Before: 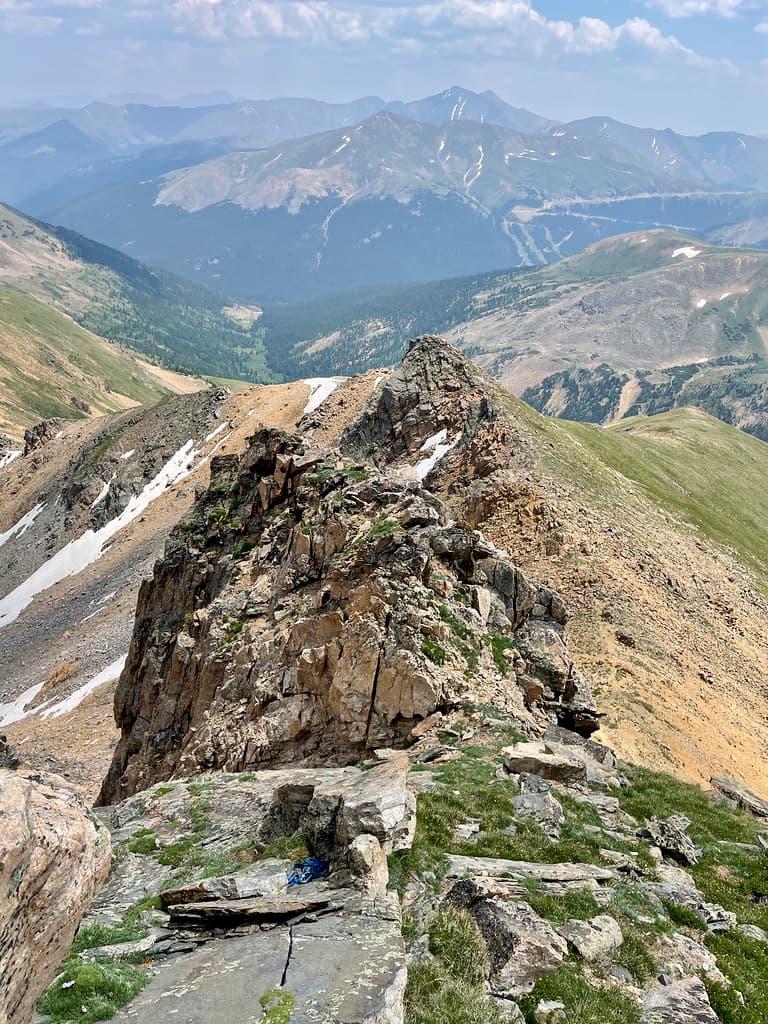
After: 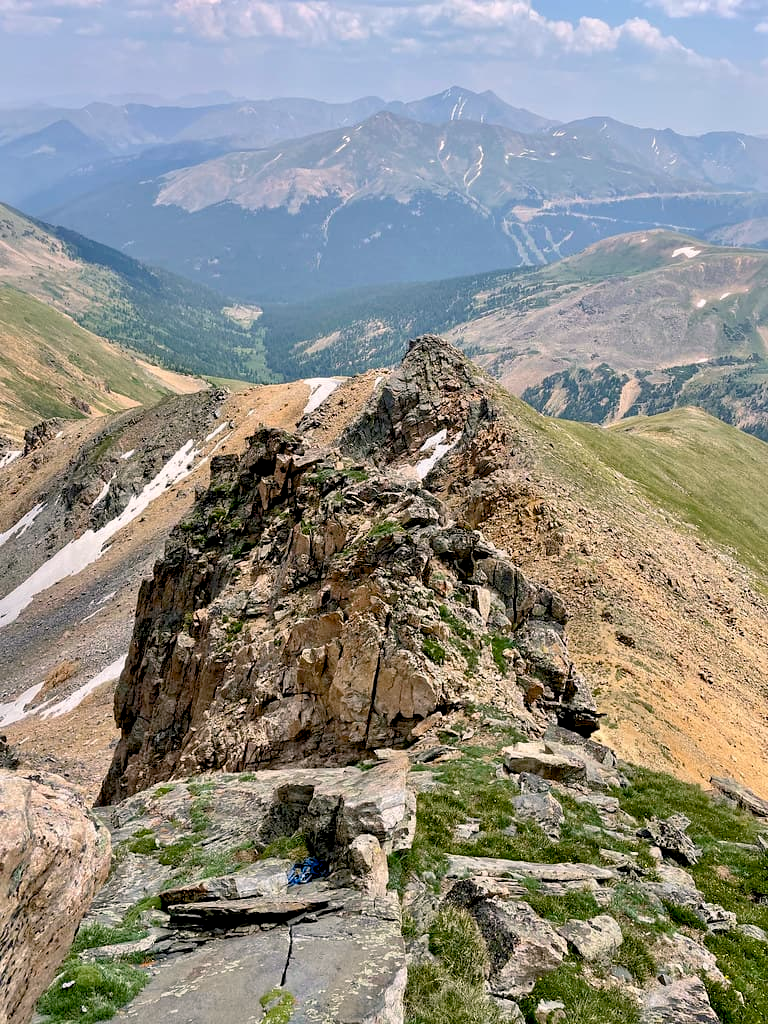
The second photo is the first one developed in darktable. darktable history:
color balance rgb: highlights gain › chroma 0.988%, highlights gain › hue 25.43°, global offset › luminance -0.867%, linear chroma grading › shadows -1.66%, linear chroma grading › highlights -14.463%, linear chroma grading › global chroma -9.524%, linear chroma grading › mid-tones -10.013%, perceptual saturation grading › global saturation 19.727%, global vibrance 28.51%
